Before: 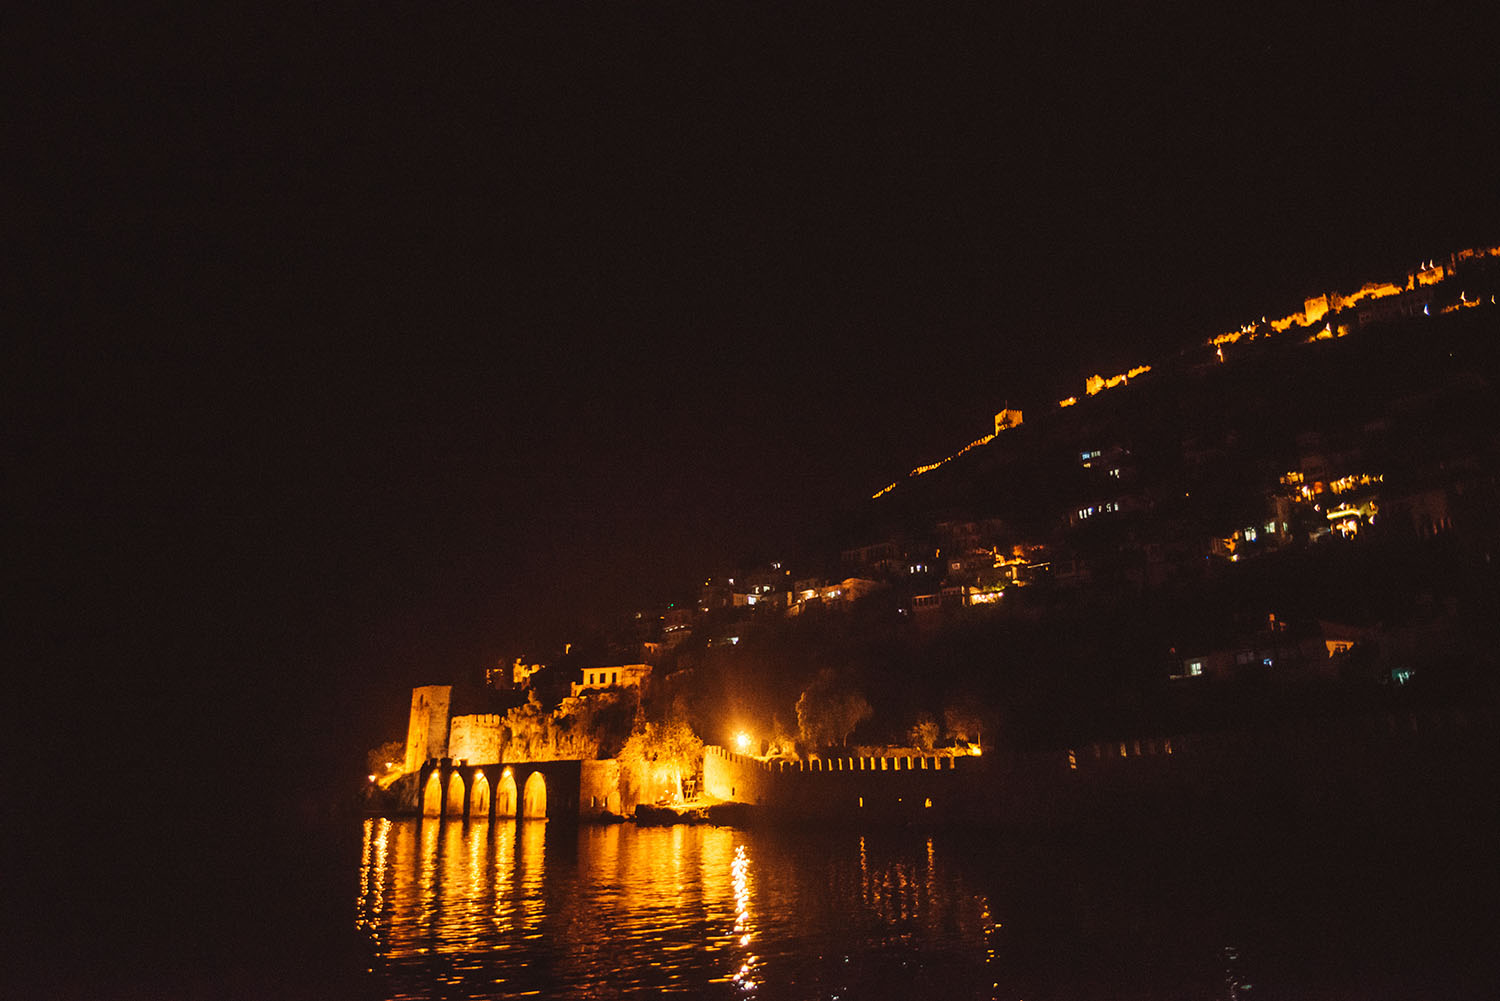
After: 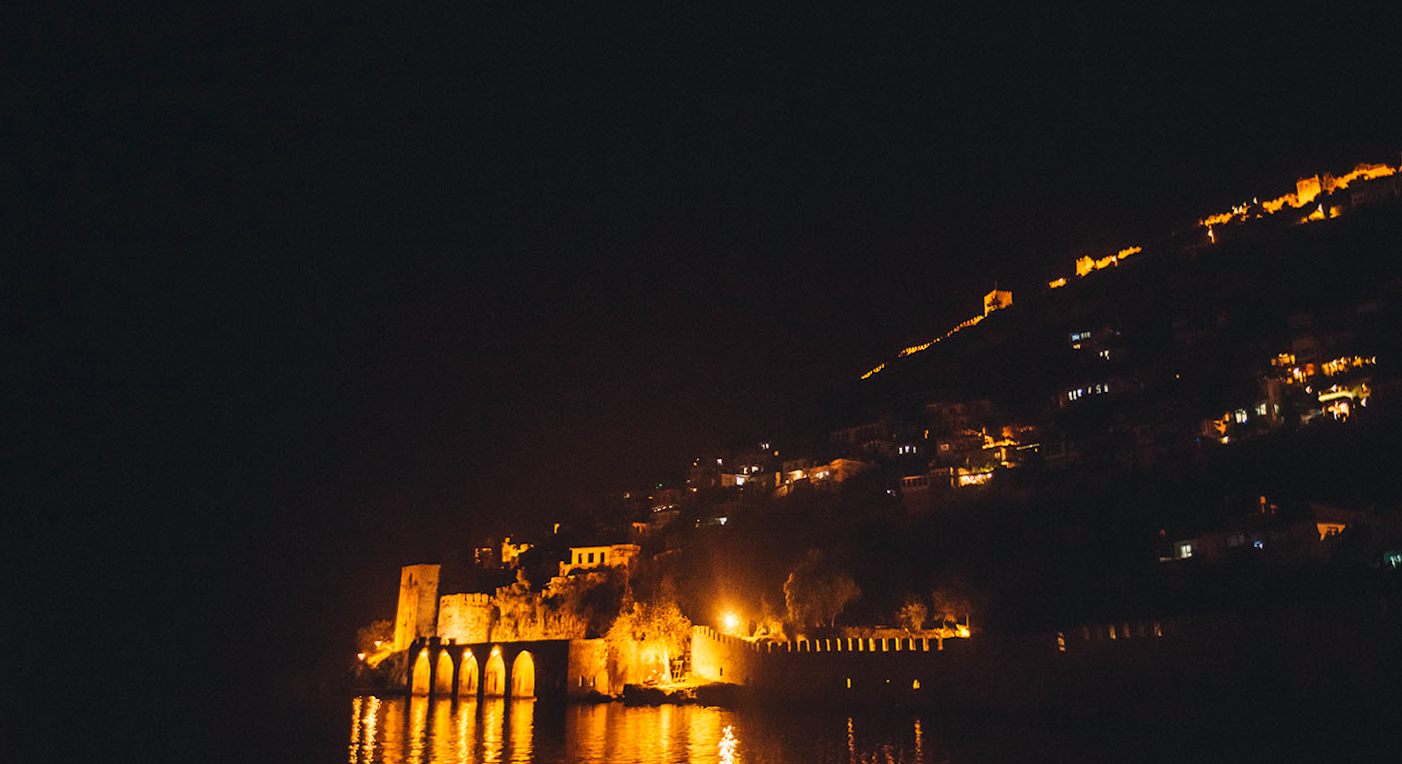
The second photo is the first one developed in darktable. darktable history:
crop and rotate: angle 0.03°, top 11.643%, right 5.651%, bottom 11.189%
rotate and perspective: rotation 0.192°, lens shift (horizontal) -0.015, crop left 0.005, crop right 0.996, crop top 0.006, crop bottom 0.99
color correction: highlights a* 5.38, highlights b* 5.3, shadows a* -4.26, shadows b* -5.11
